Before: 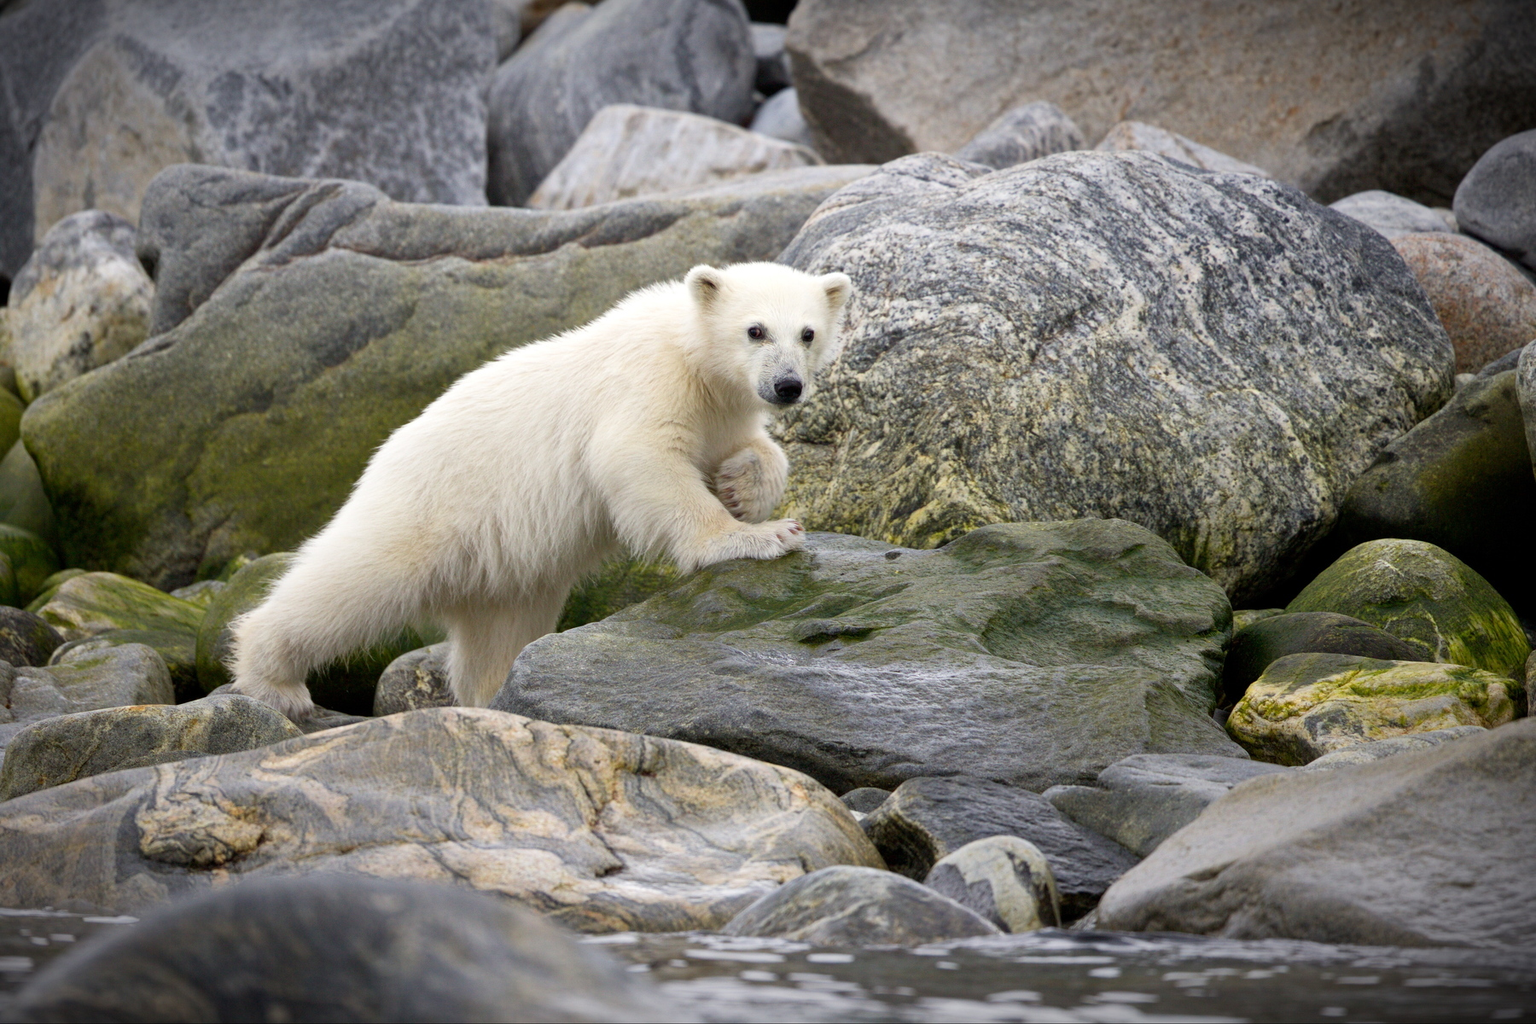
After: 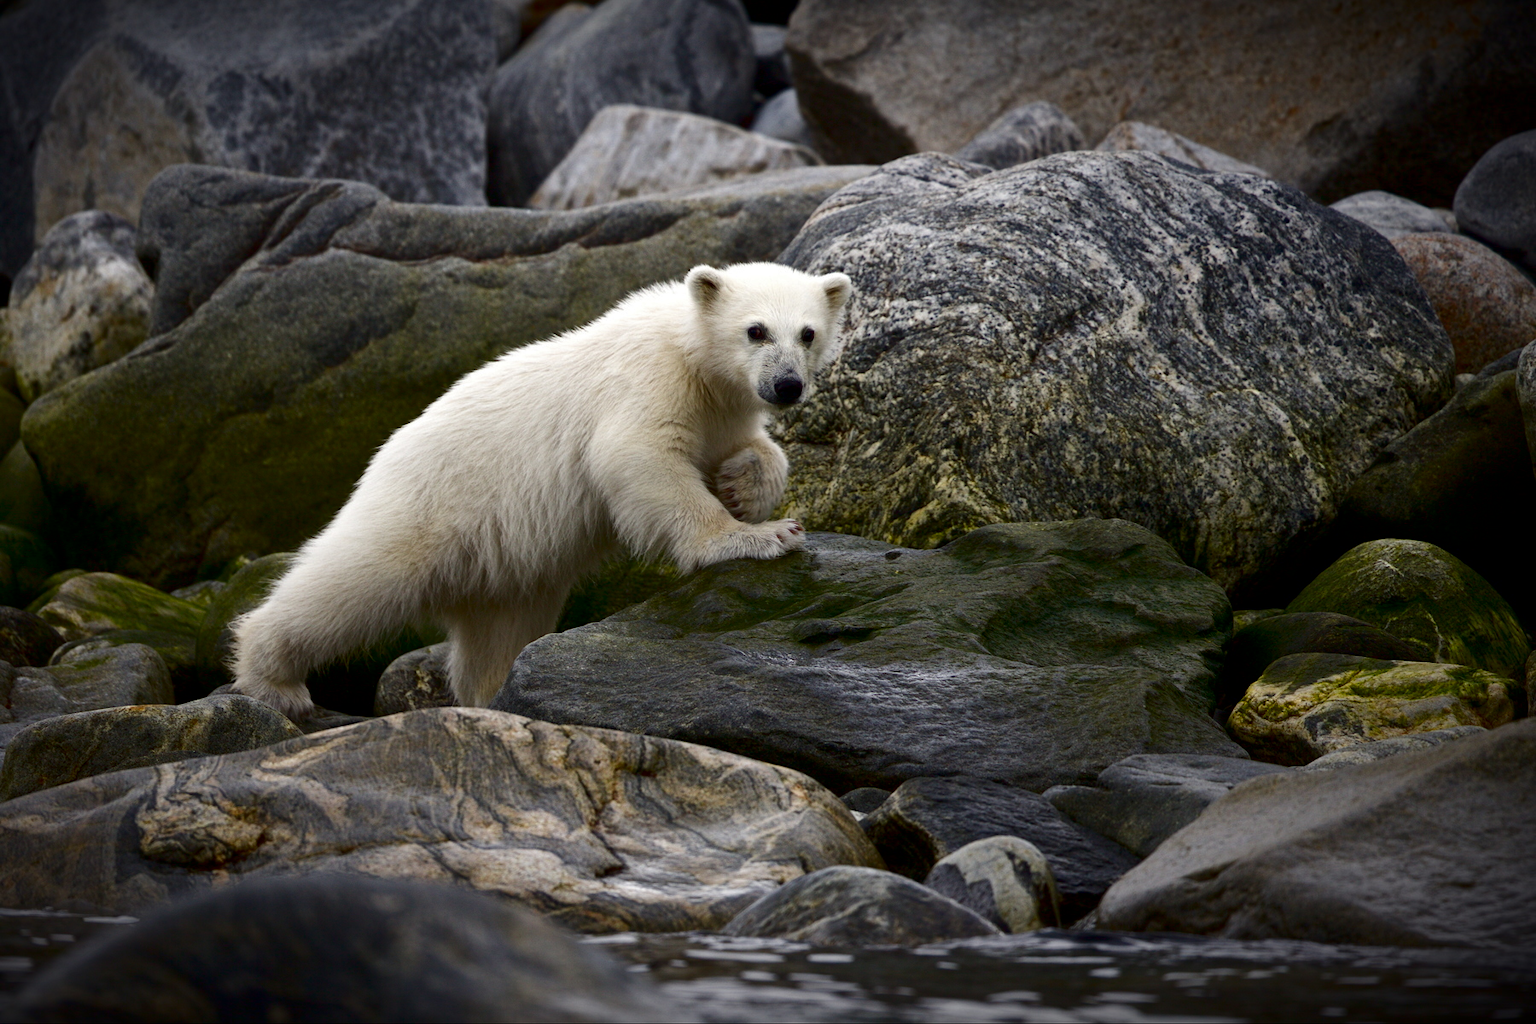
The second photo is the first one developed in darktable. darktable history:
contrast brightness saturation: brightness -0.52
